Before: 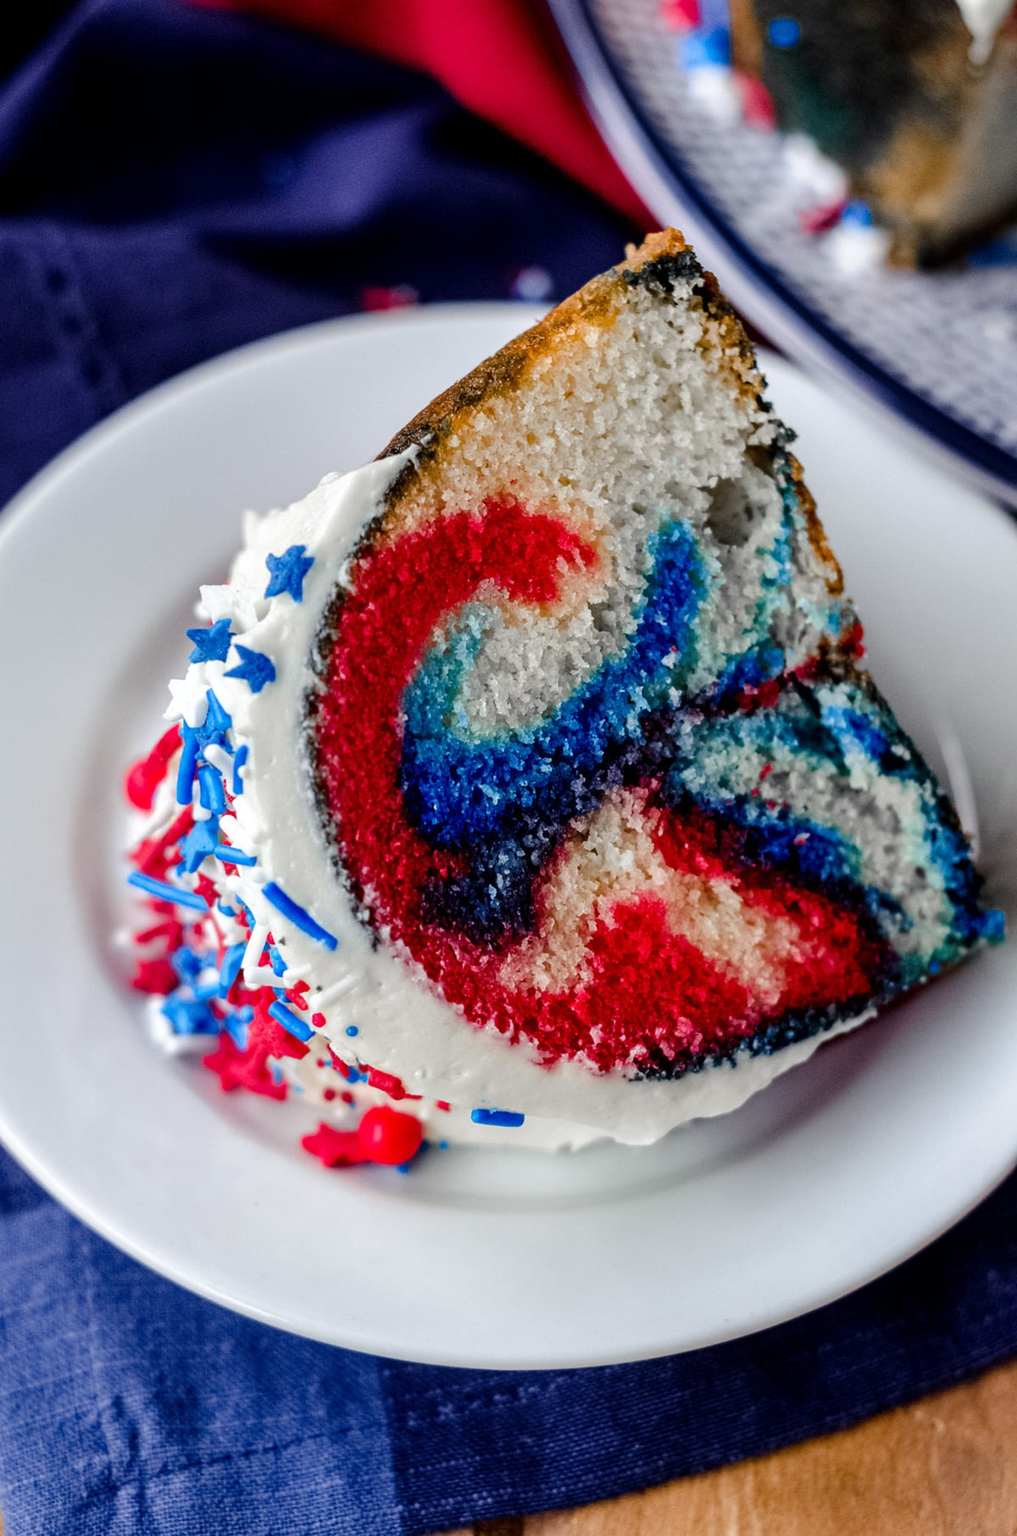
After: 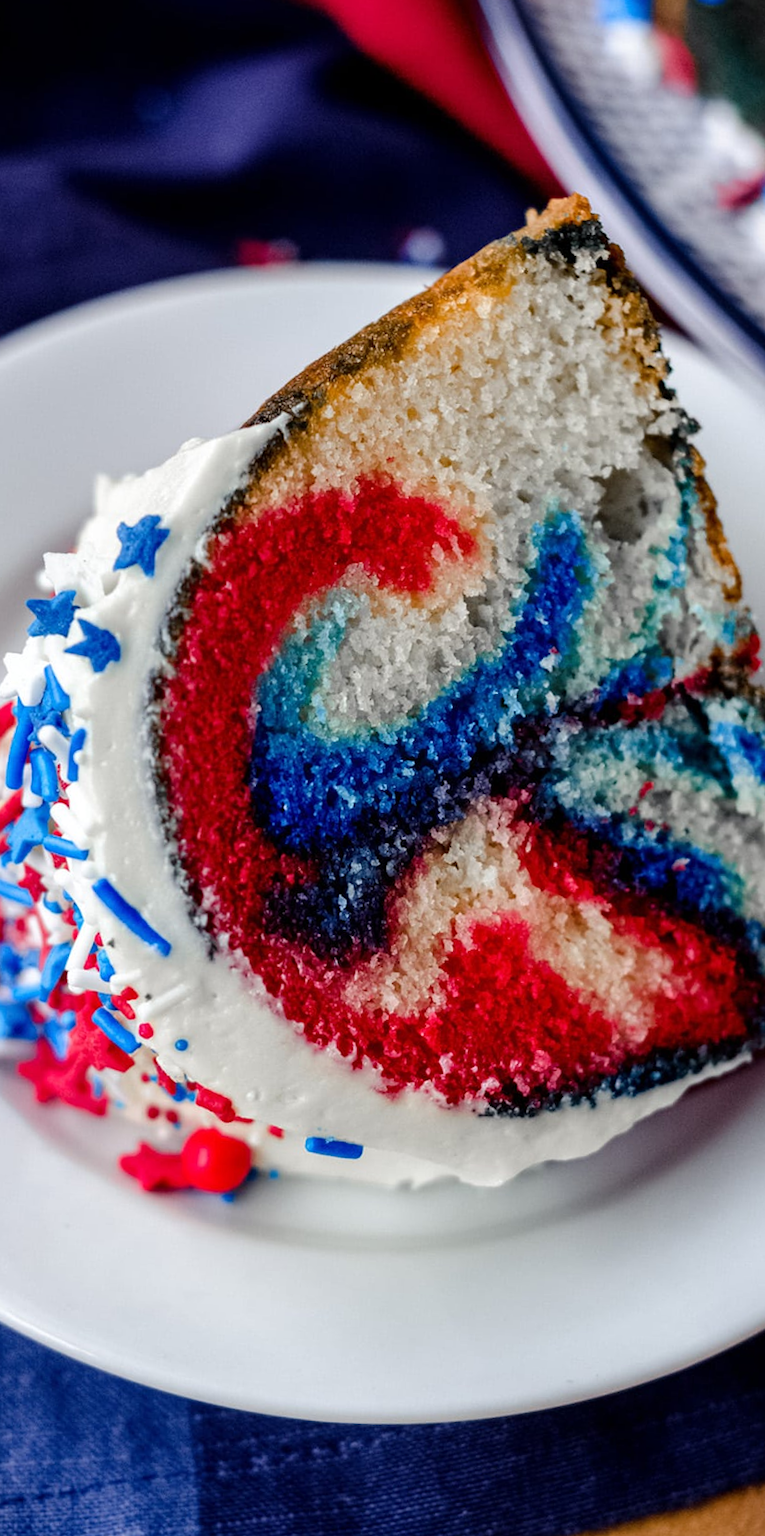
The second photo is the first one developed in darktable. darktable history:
crop and rotate: angle -3.25°, left 13.964%, top 0.025%, right 10.844%, bottom 0.076%
